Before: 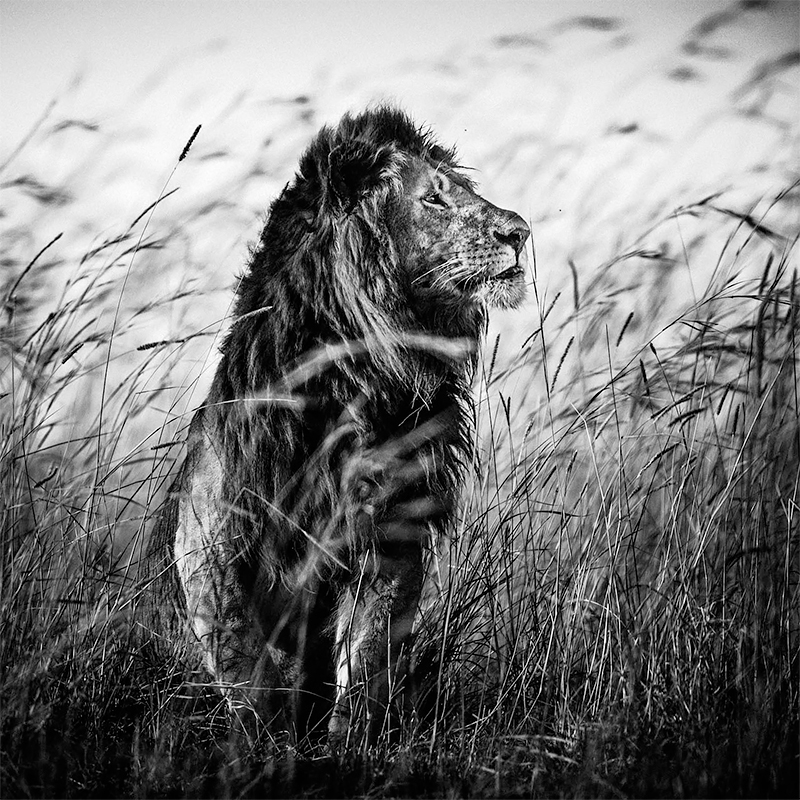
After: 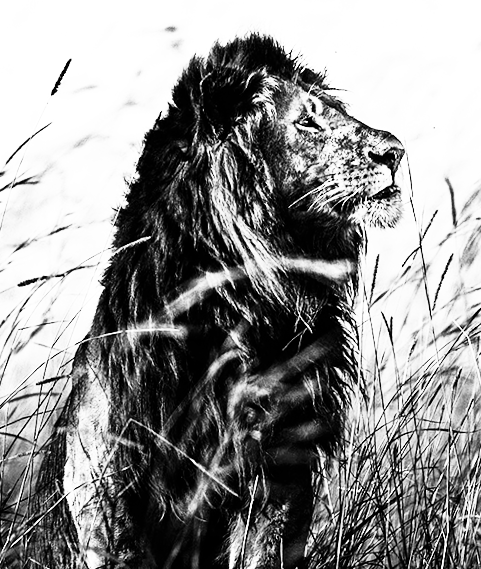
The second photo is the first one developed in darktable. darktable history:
rotate and perspective: rotation -2.56°, automatic cropping off
crop: left 16.202%, top 11.208%, right 26.045%, bottom 20.557%
exposure: black level correction 0, exposure 0.3 EV, compensate highlight preservation false
shadows and highlights: shadows -62.32, white point adjustment -5.22, highlights 61.59
contrast brightness saturation: contrast 0.25, saturation -0.31
